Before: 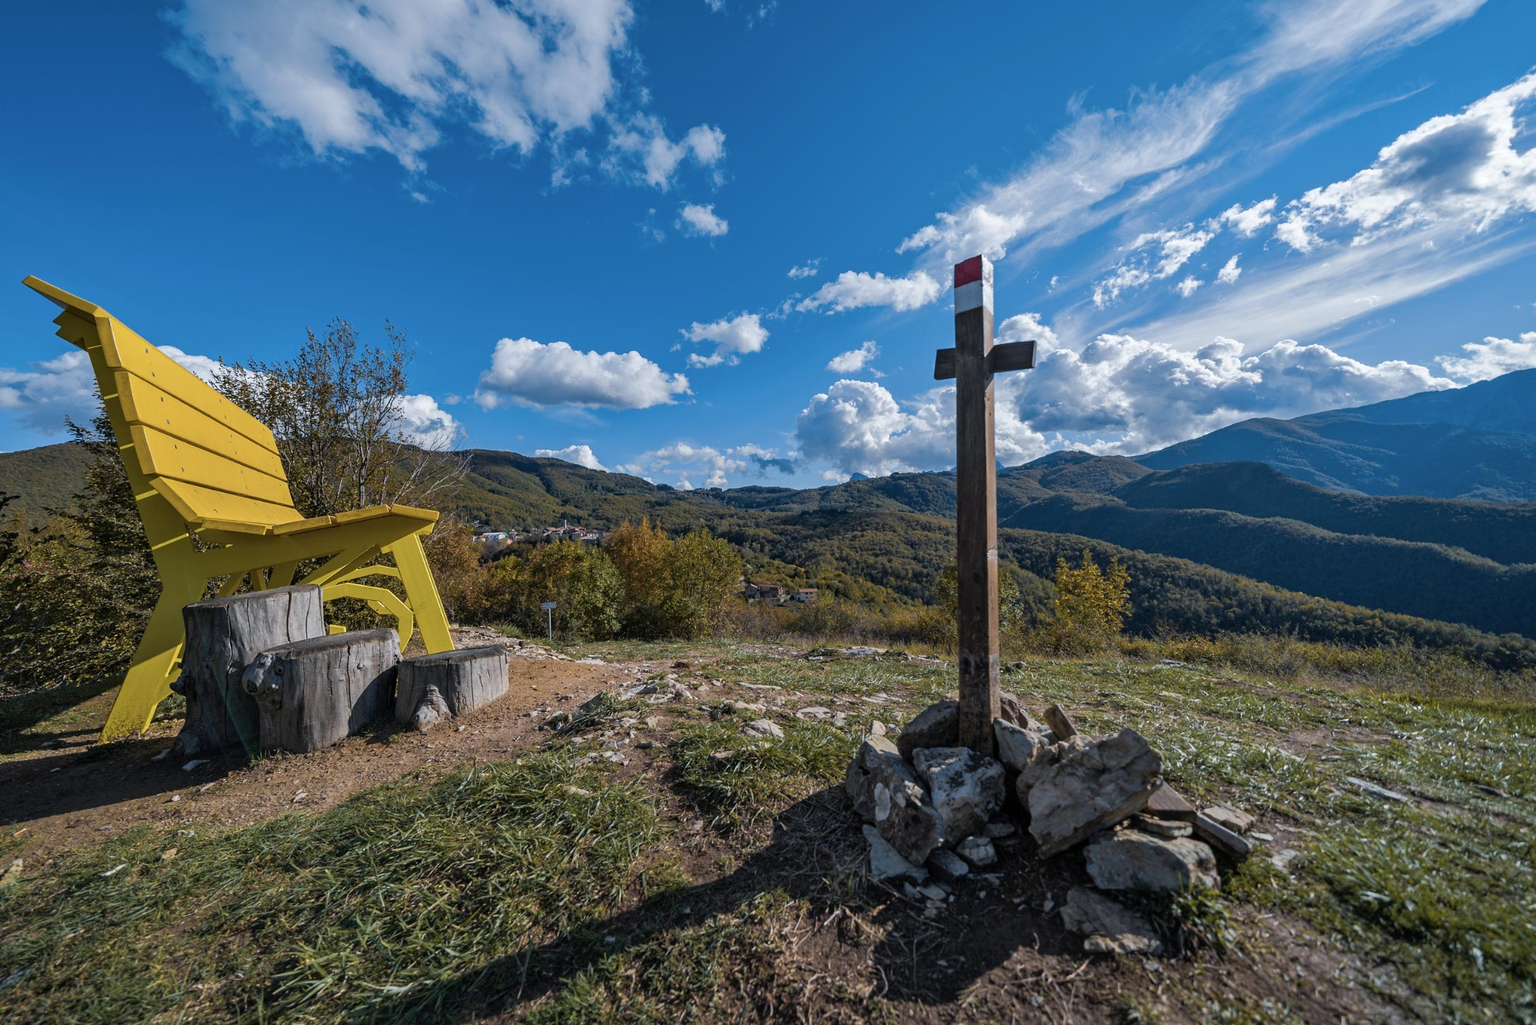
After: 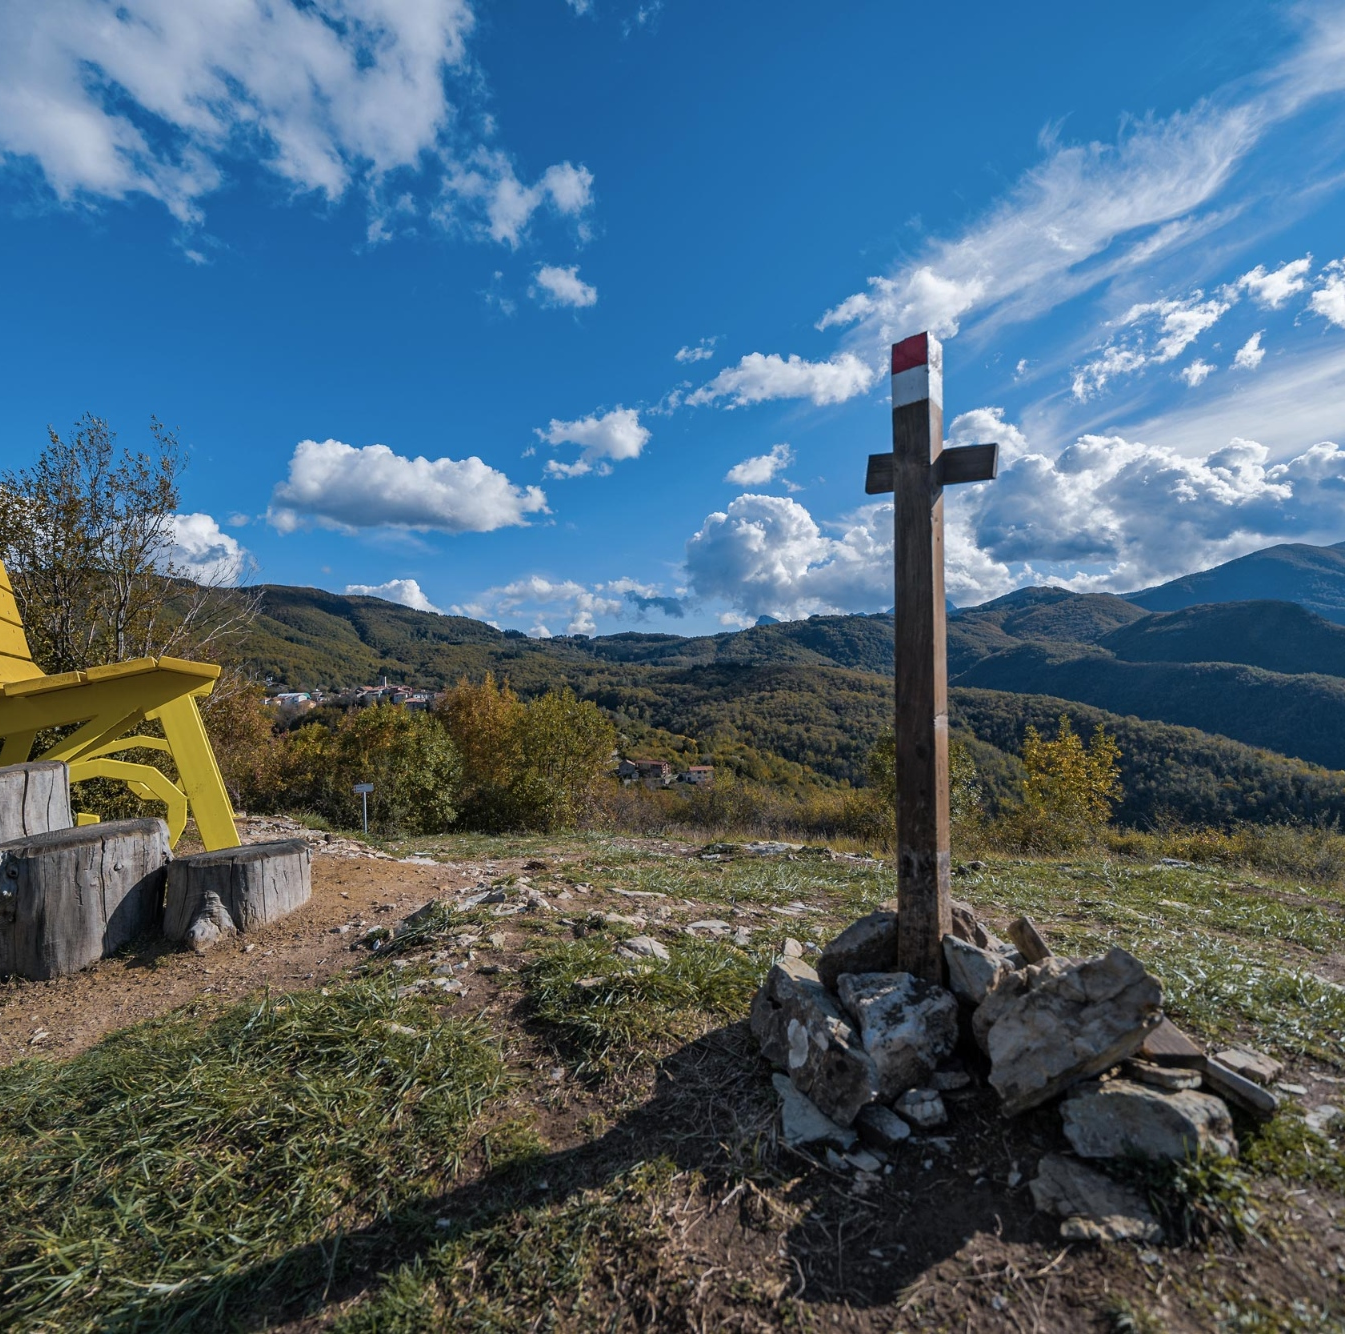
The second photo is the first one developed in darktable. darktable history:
crop and rotate: left 17.595%, right 15.151%
